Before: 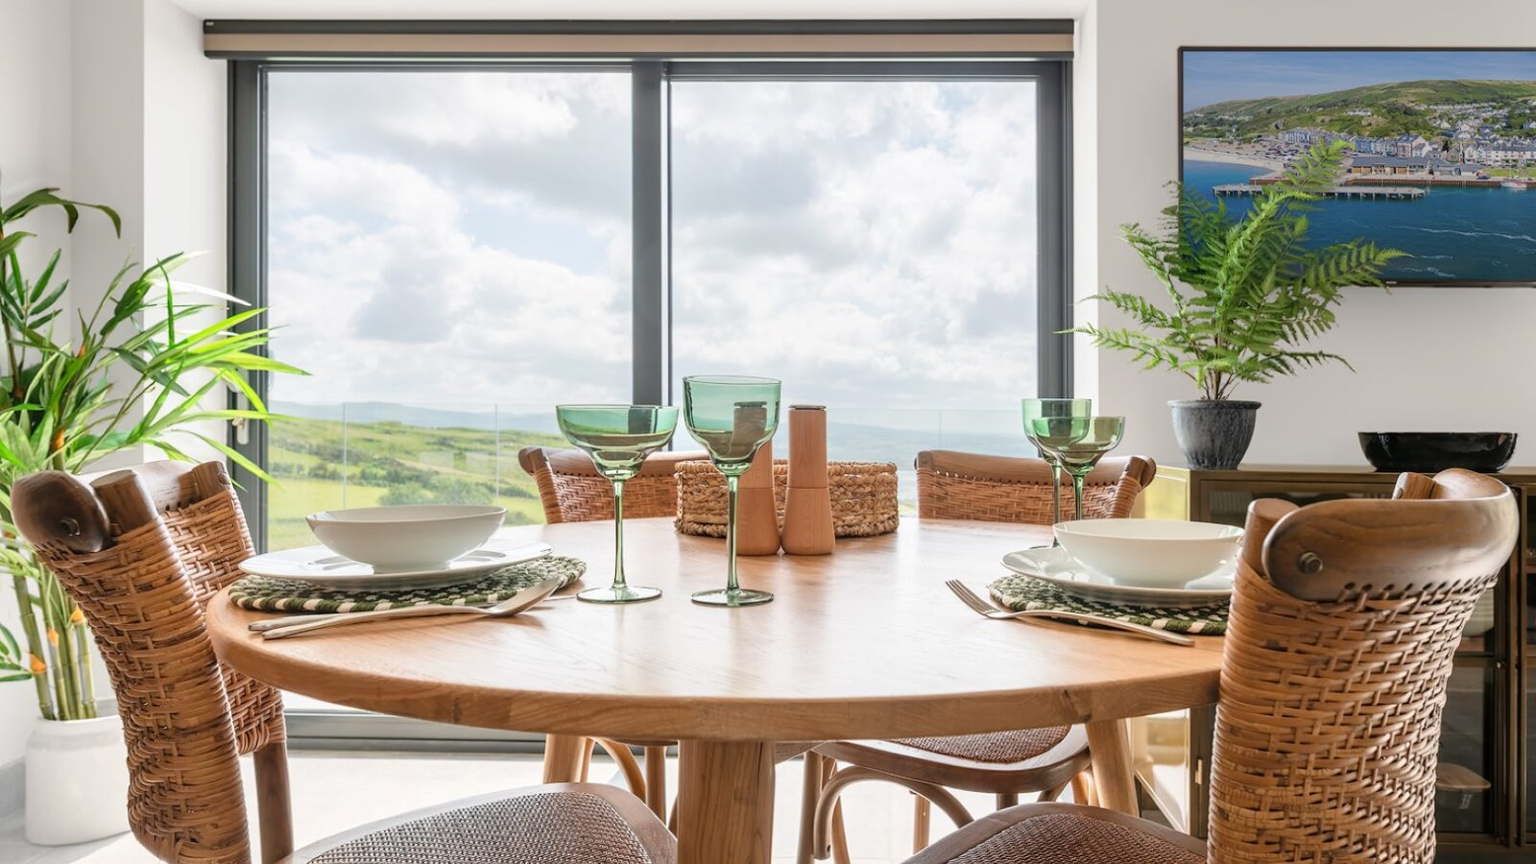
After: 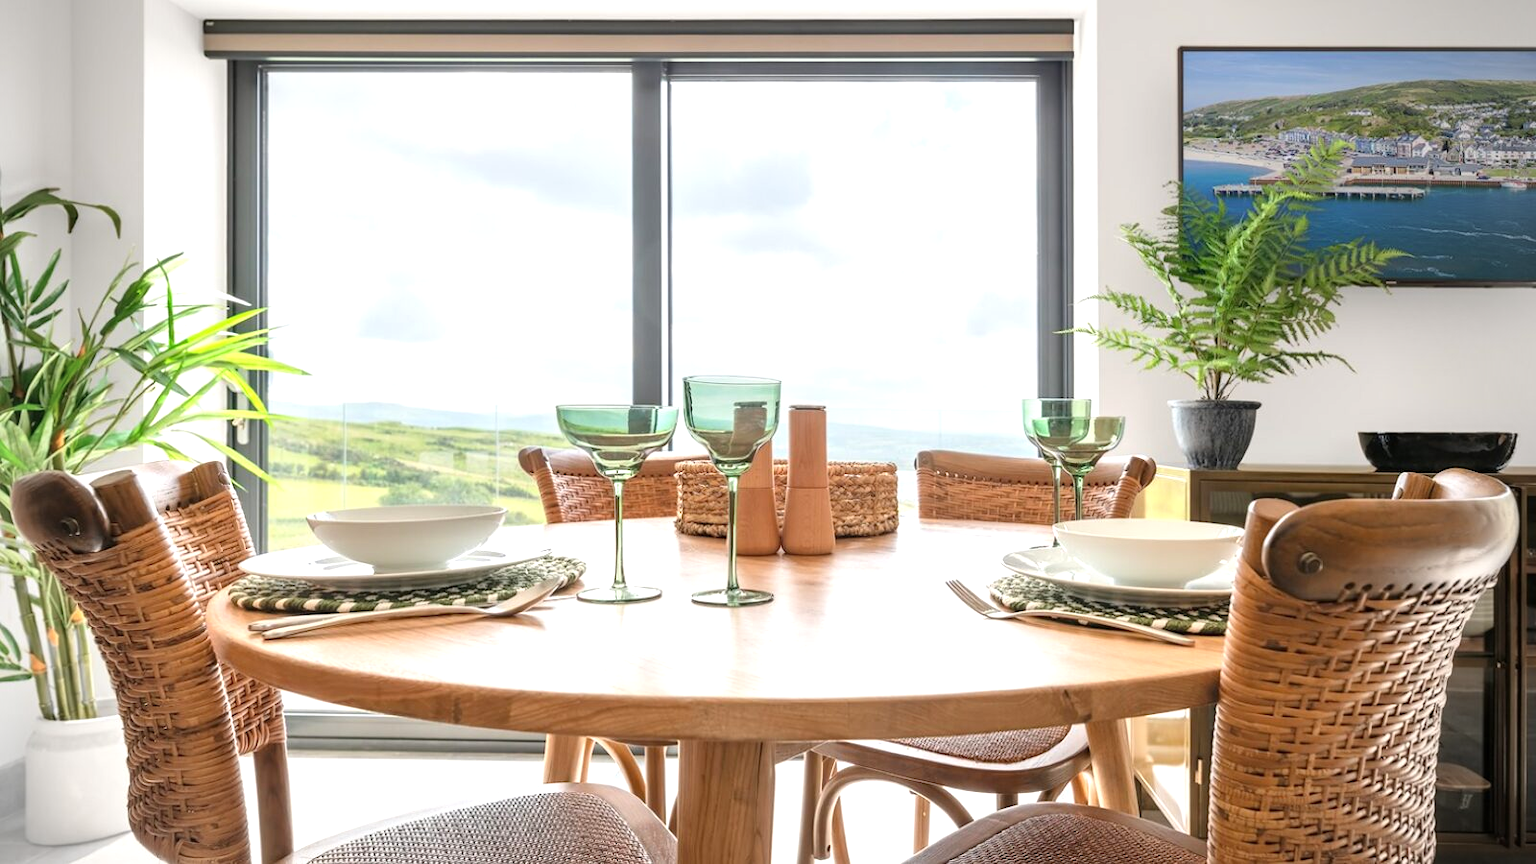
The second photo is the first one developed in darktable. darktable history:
vignetting: on, module defaults
exposure: exposure 0.485 EV, compensate highlight preservation false
